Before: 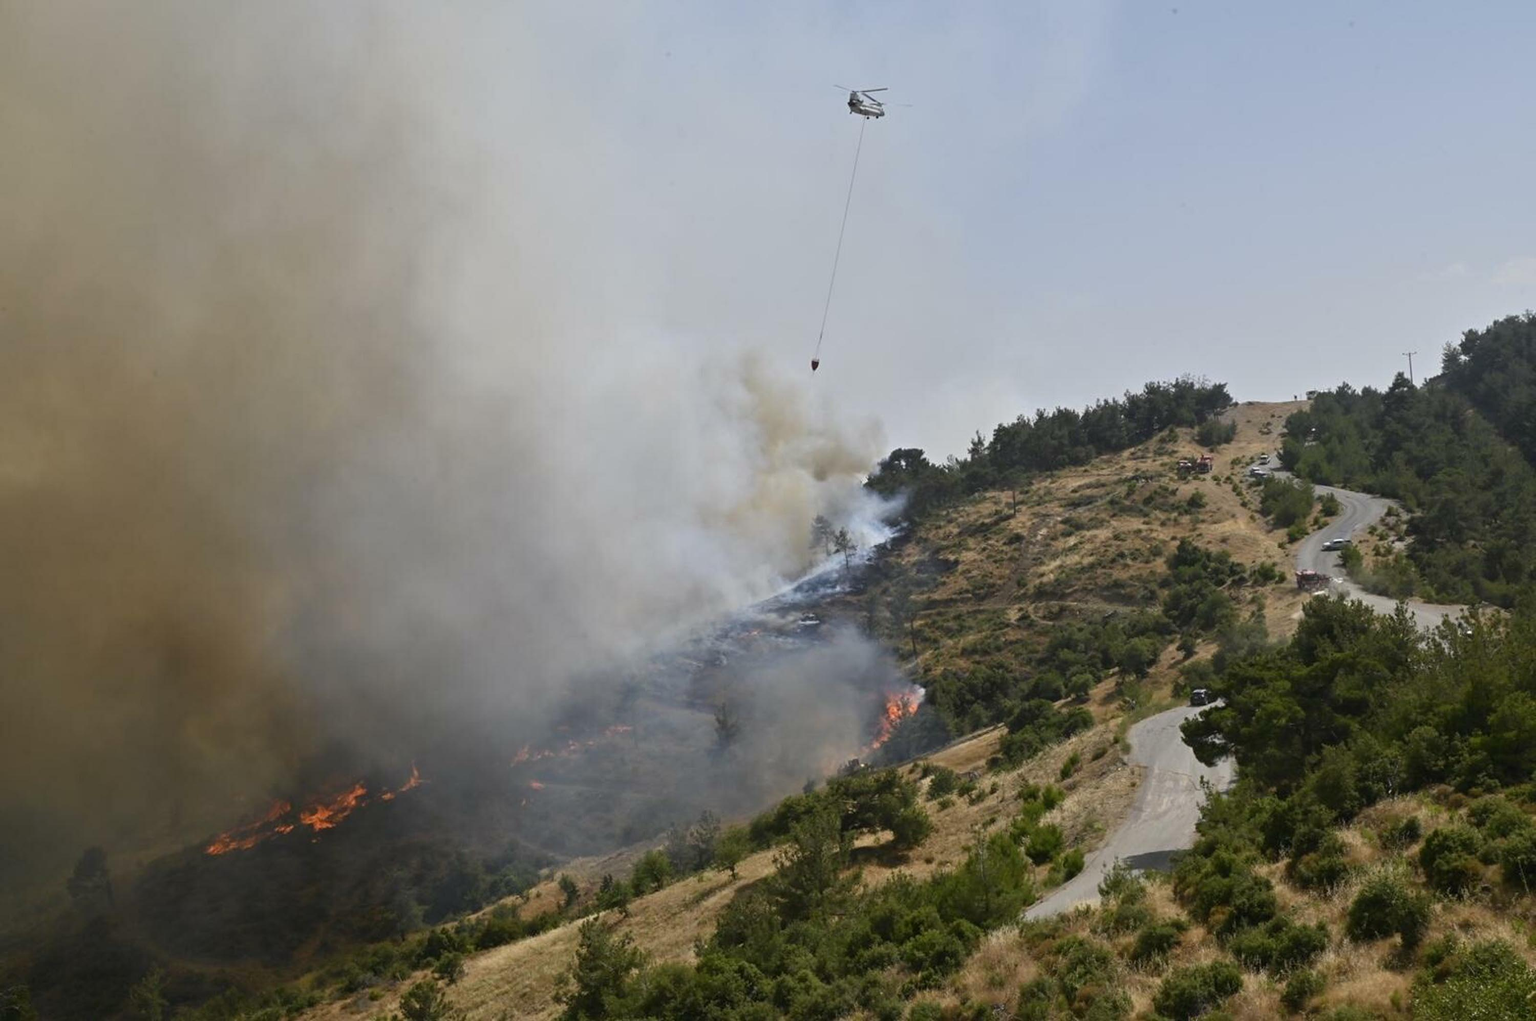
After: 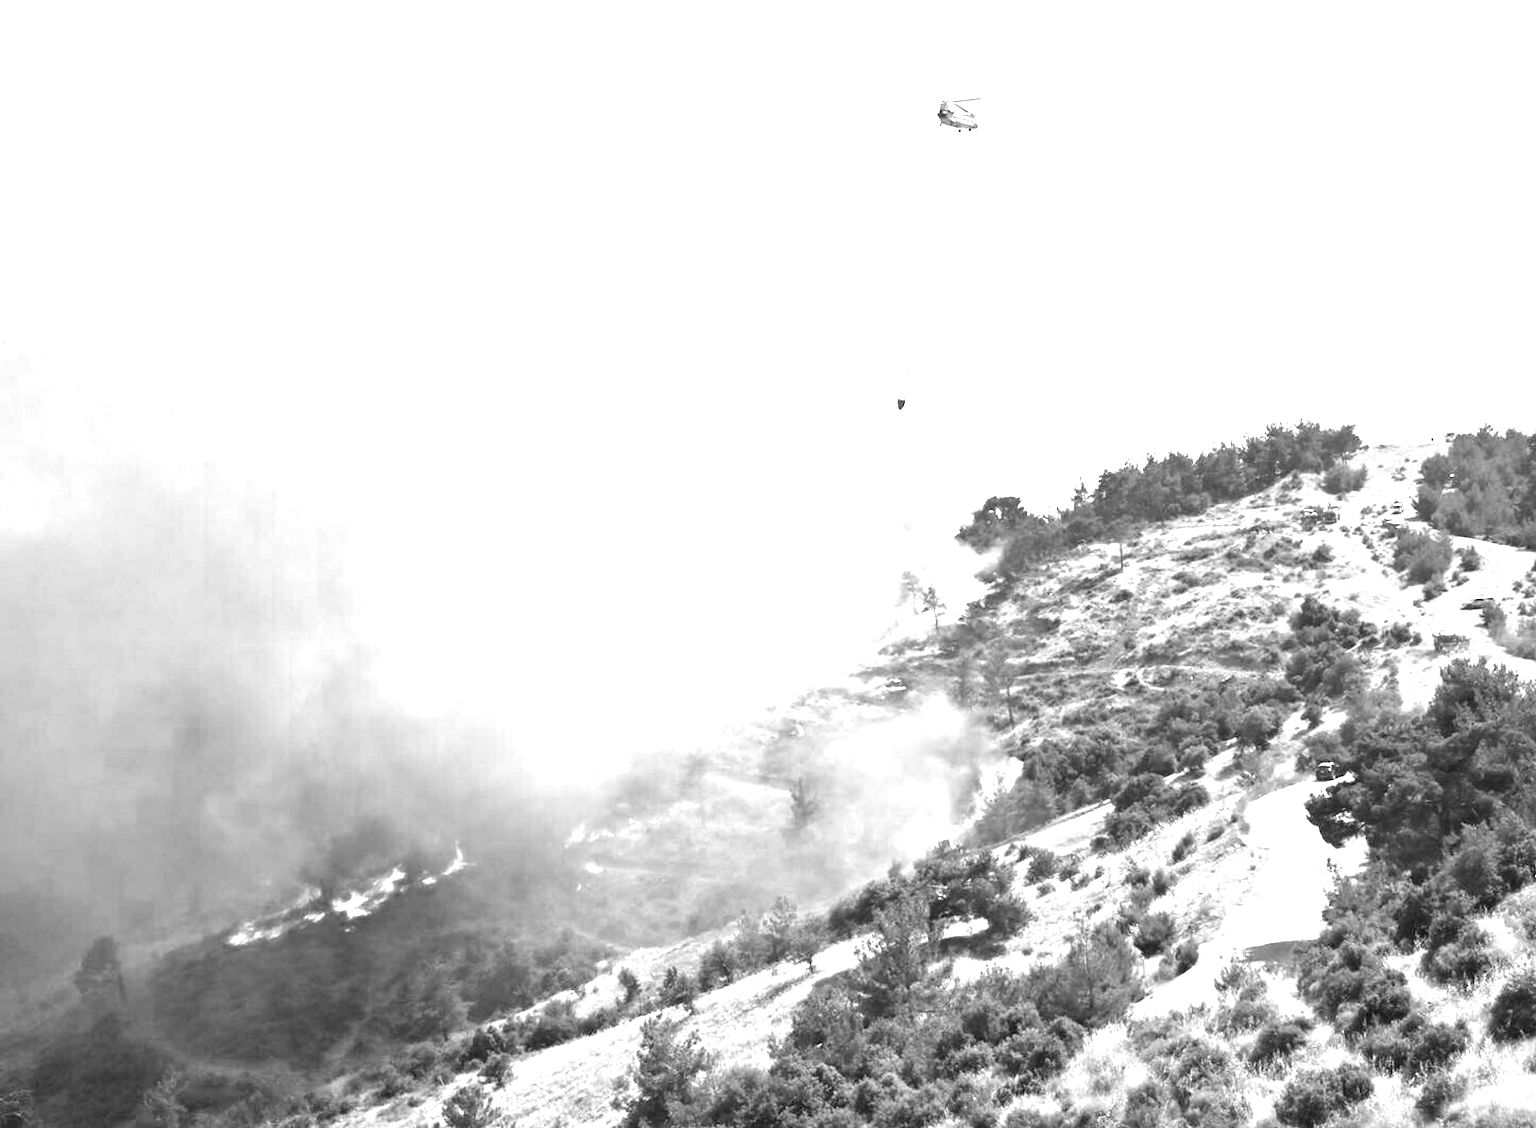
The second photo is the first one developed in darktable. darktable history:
crop: right 9.509%, bottom 0.031%
white balance: red 4.26, blue 1.802
monochrome: on, module defaults
